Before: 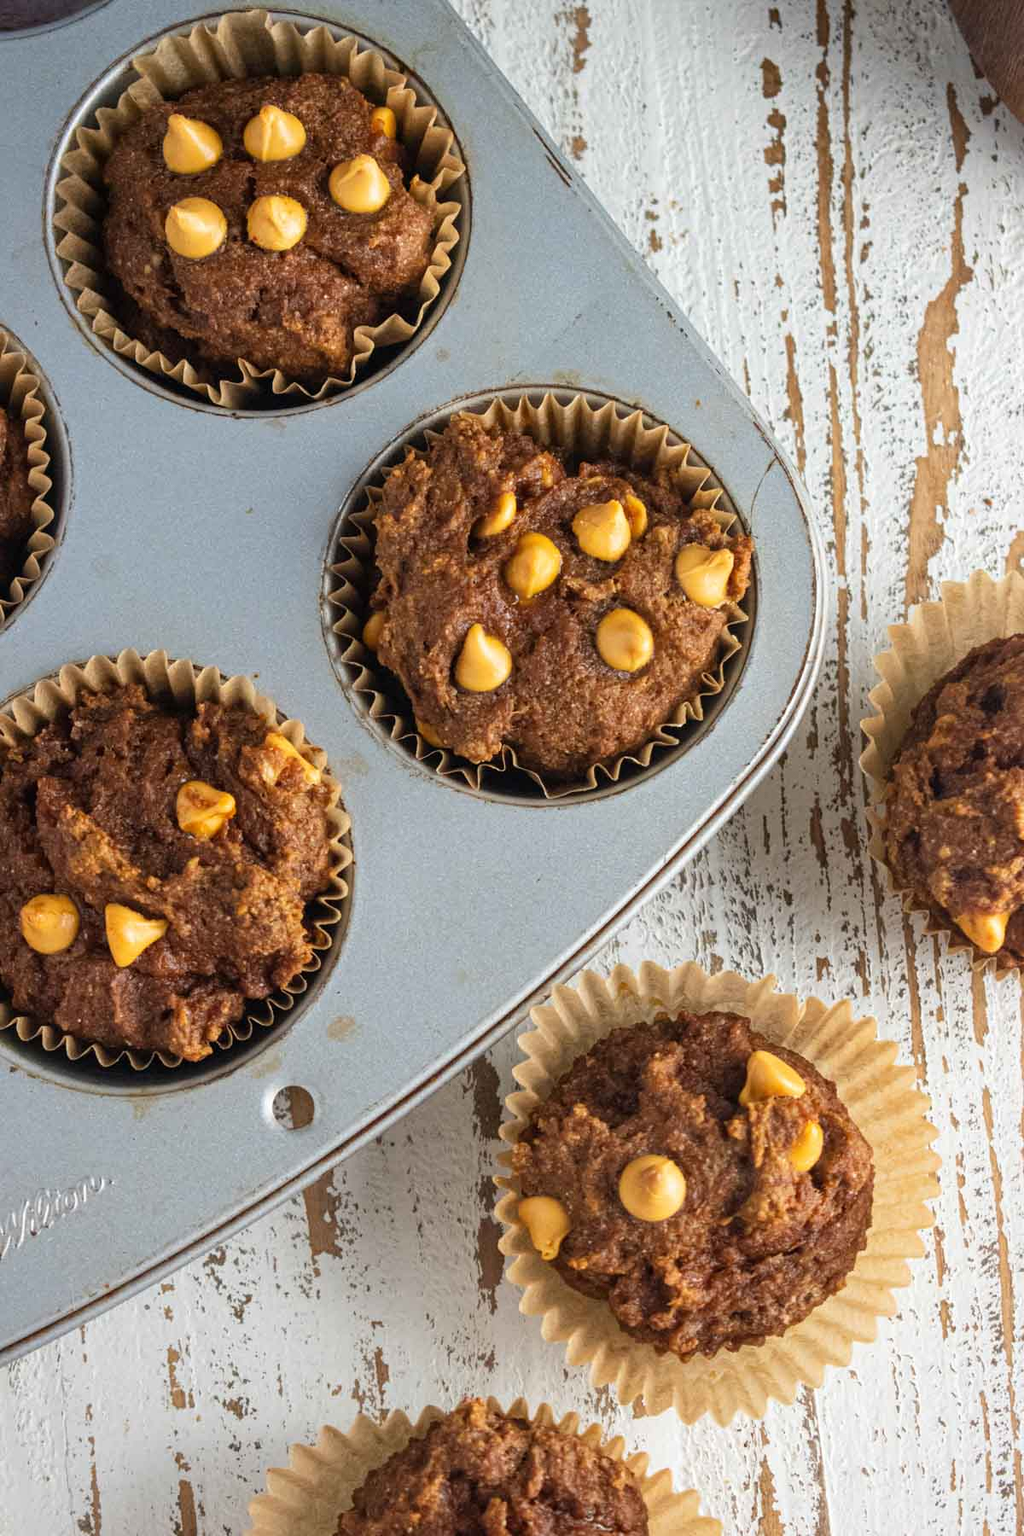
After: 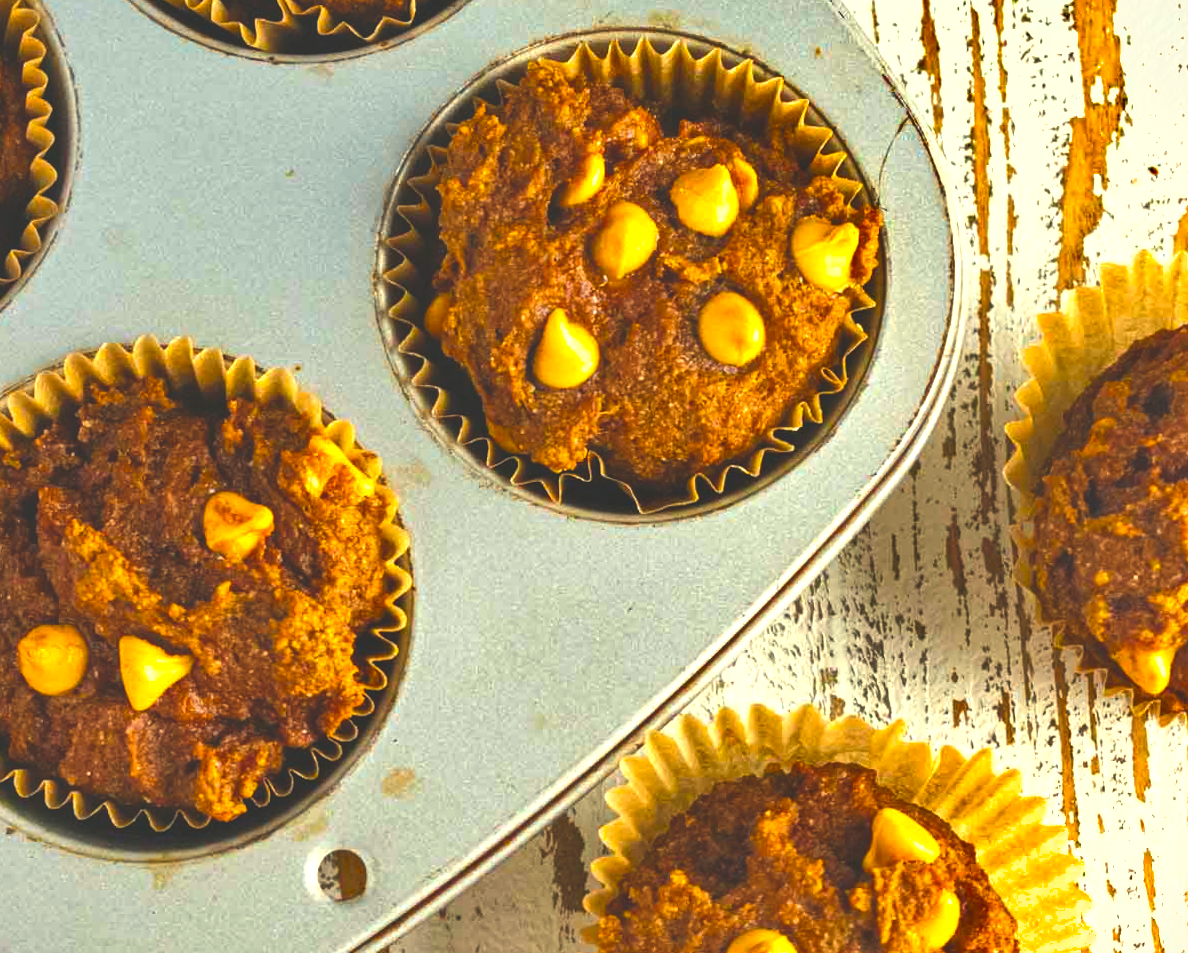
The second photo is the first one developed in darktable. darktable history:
color correction: highlights a* -4.28, highlights b* 6.53
exposure: black level correction -0.023, exposure -0.039 EV, compensate highlight preservation false
shadows and highlights: soften with gaussian
white balance: red 1.045, blue 0.932
crop and rotate: top 23.043%, bottom 23.437%
rotate and perspective: rotation 0.174°, lens shift (vertical) 0.013, lens shift (horizontal) 0.019, shear 0.001, automatic cropping original format, crop left 0.007, crop right 0.991, crop top 0.016, crop bottom 0.997
color balance rgb: linear chroma grading › global chroma 20%, perceptual saturation grading › global saturation 25%, perceptual brilliance grading › global brilliance 20%, global vibrance 20%
